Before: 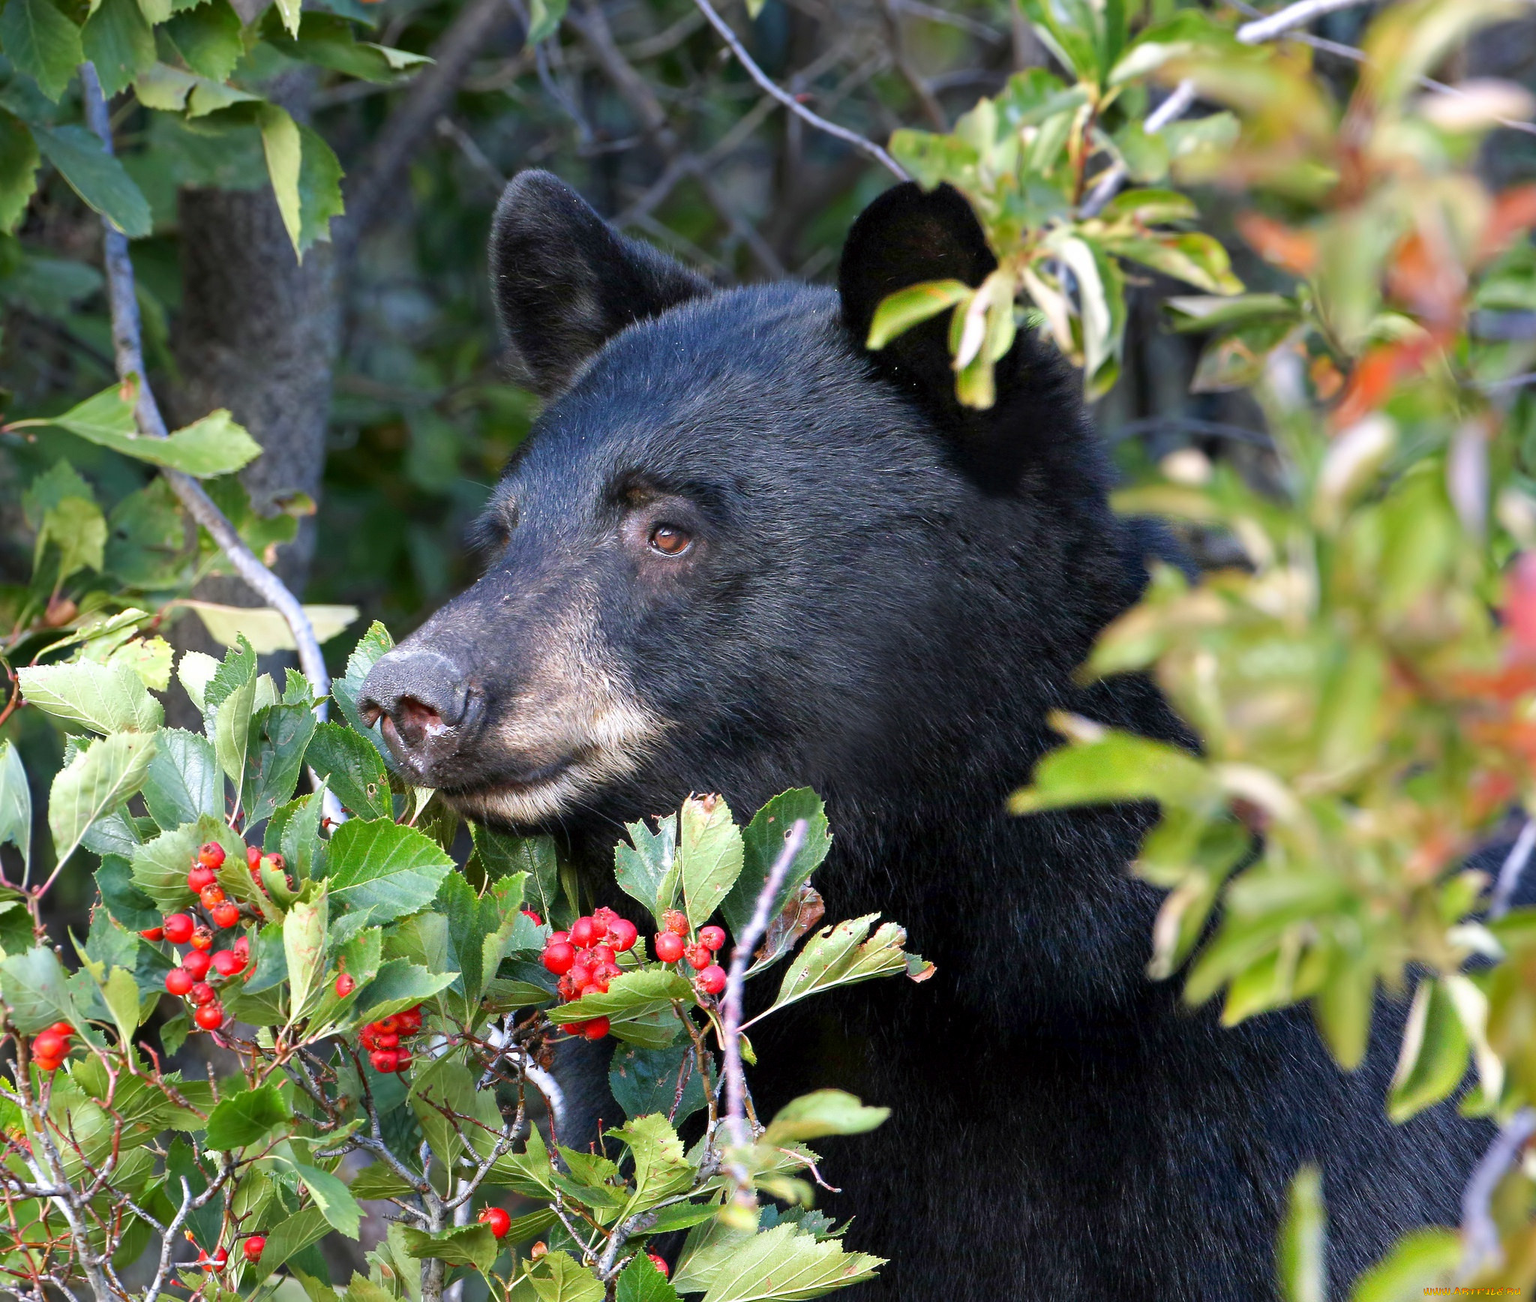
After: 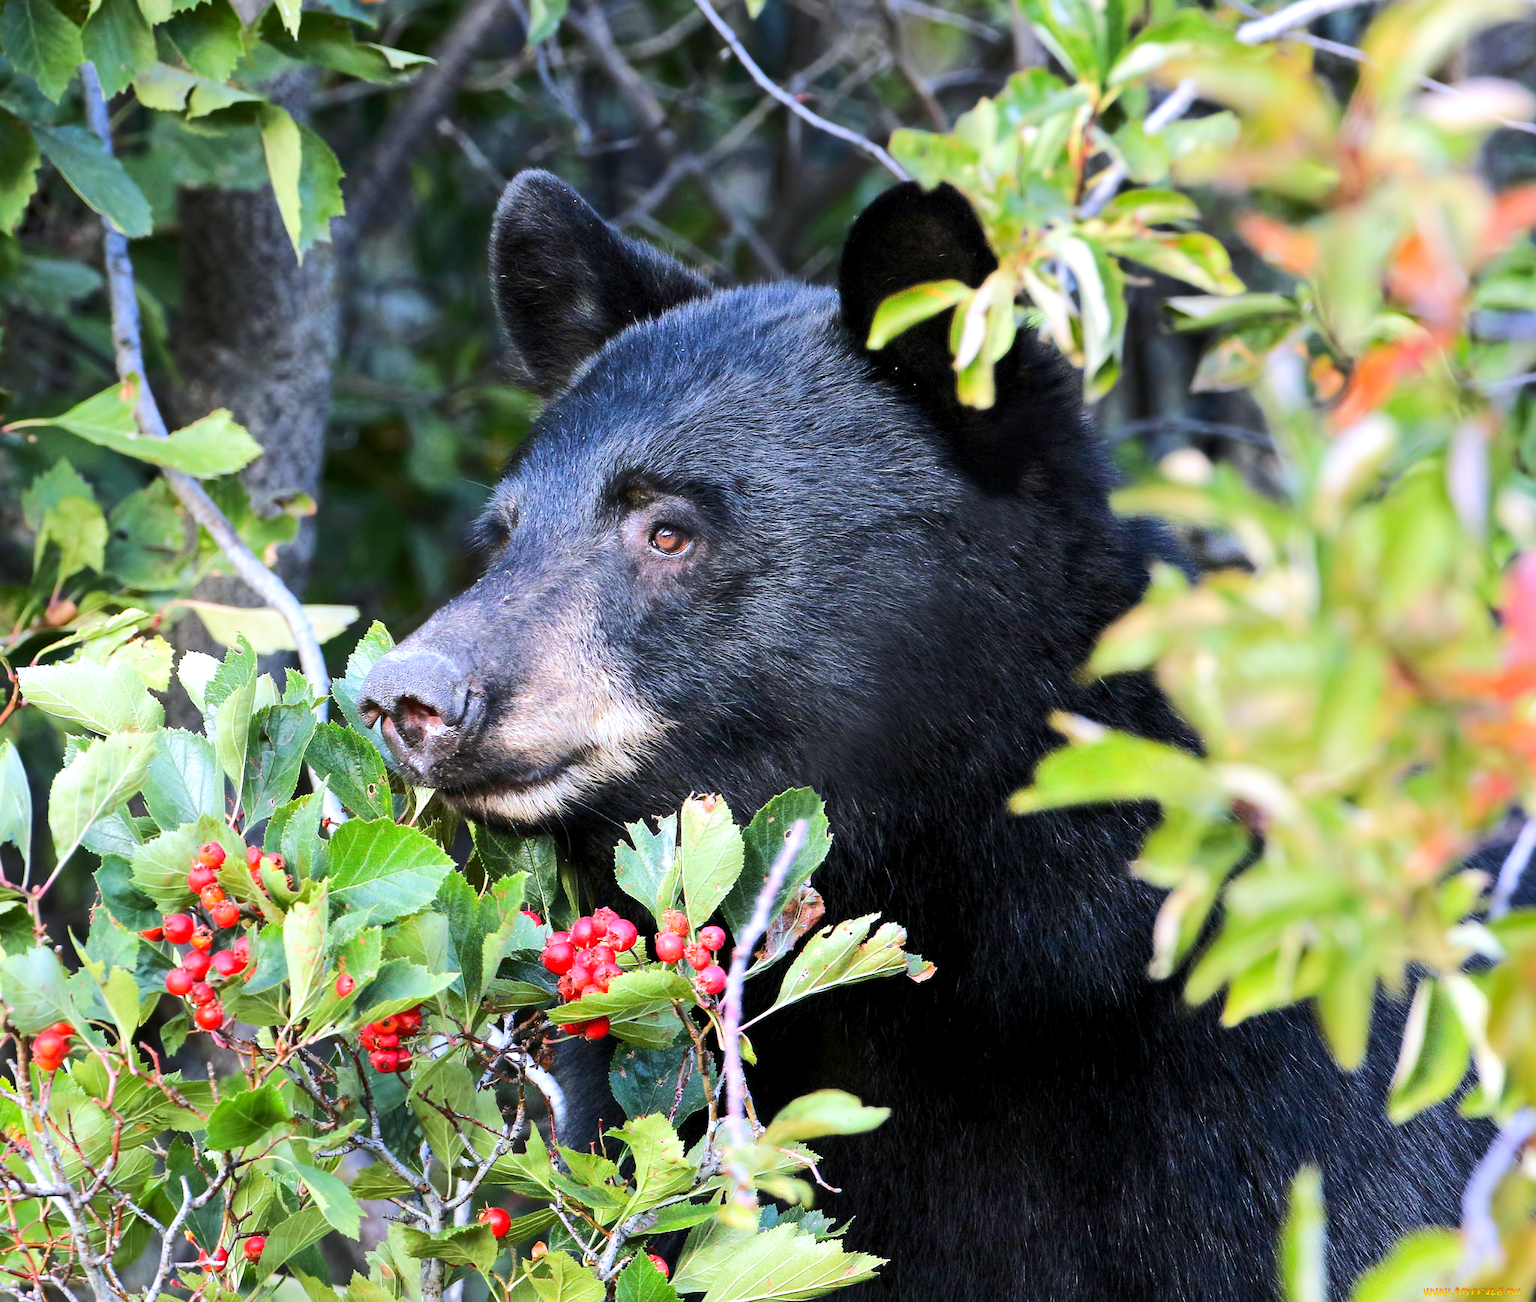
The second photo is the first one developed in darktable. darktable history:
white balance: red 0.974, blue 1.044
levels: levels [0.016, 0.492, 0.969]
rgb curve: curves: ch0 [(0, 0) (0.284, 0.292) (0.505, 0.644) (1, 1)], compensate middle gray true
